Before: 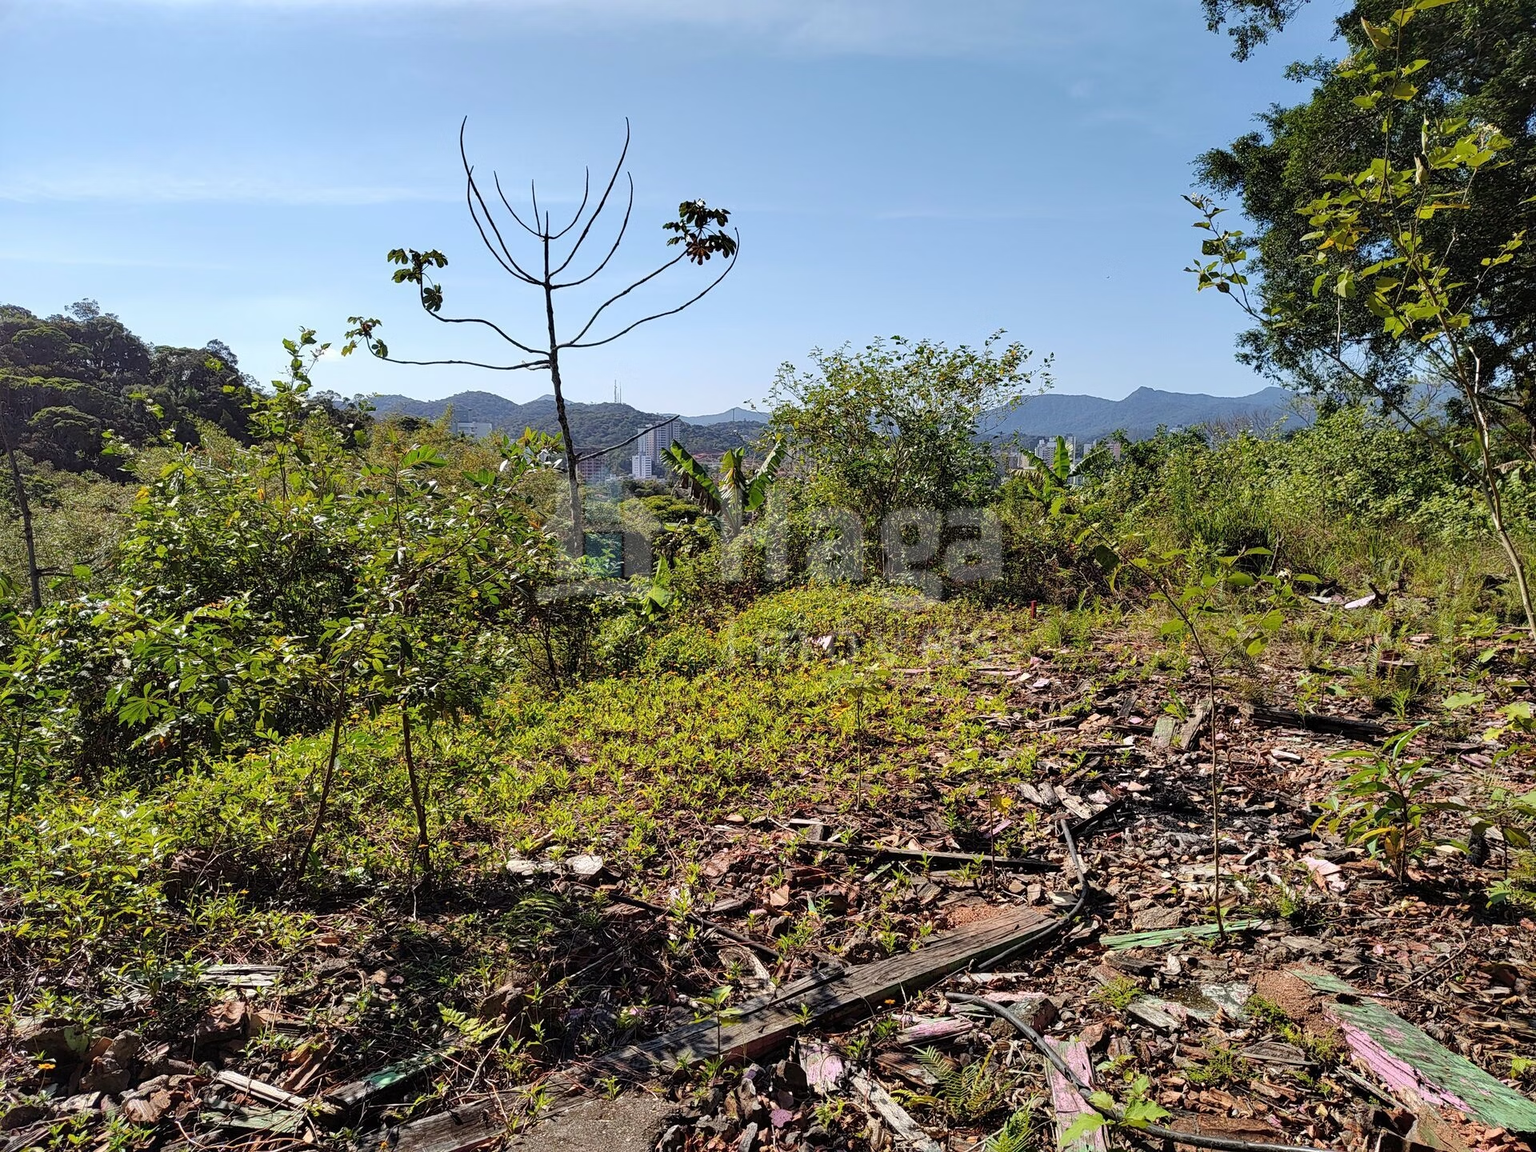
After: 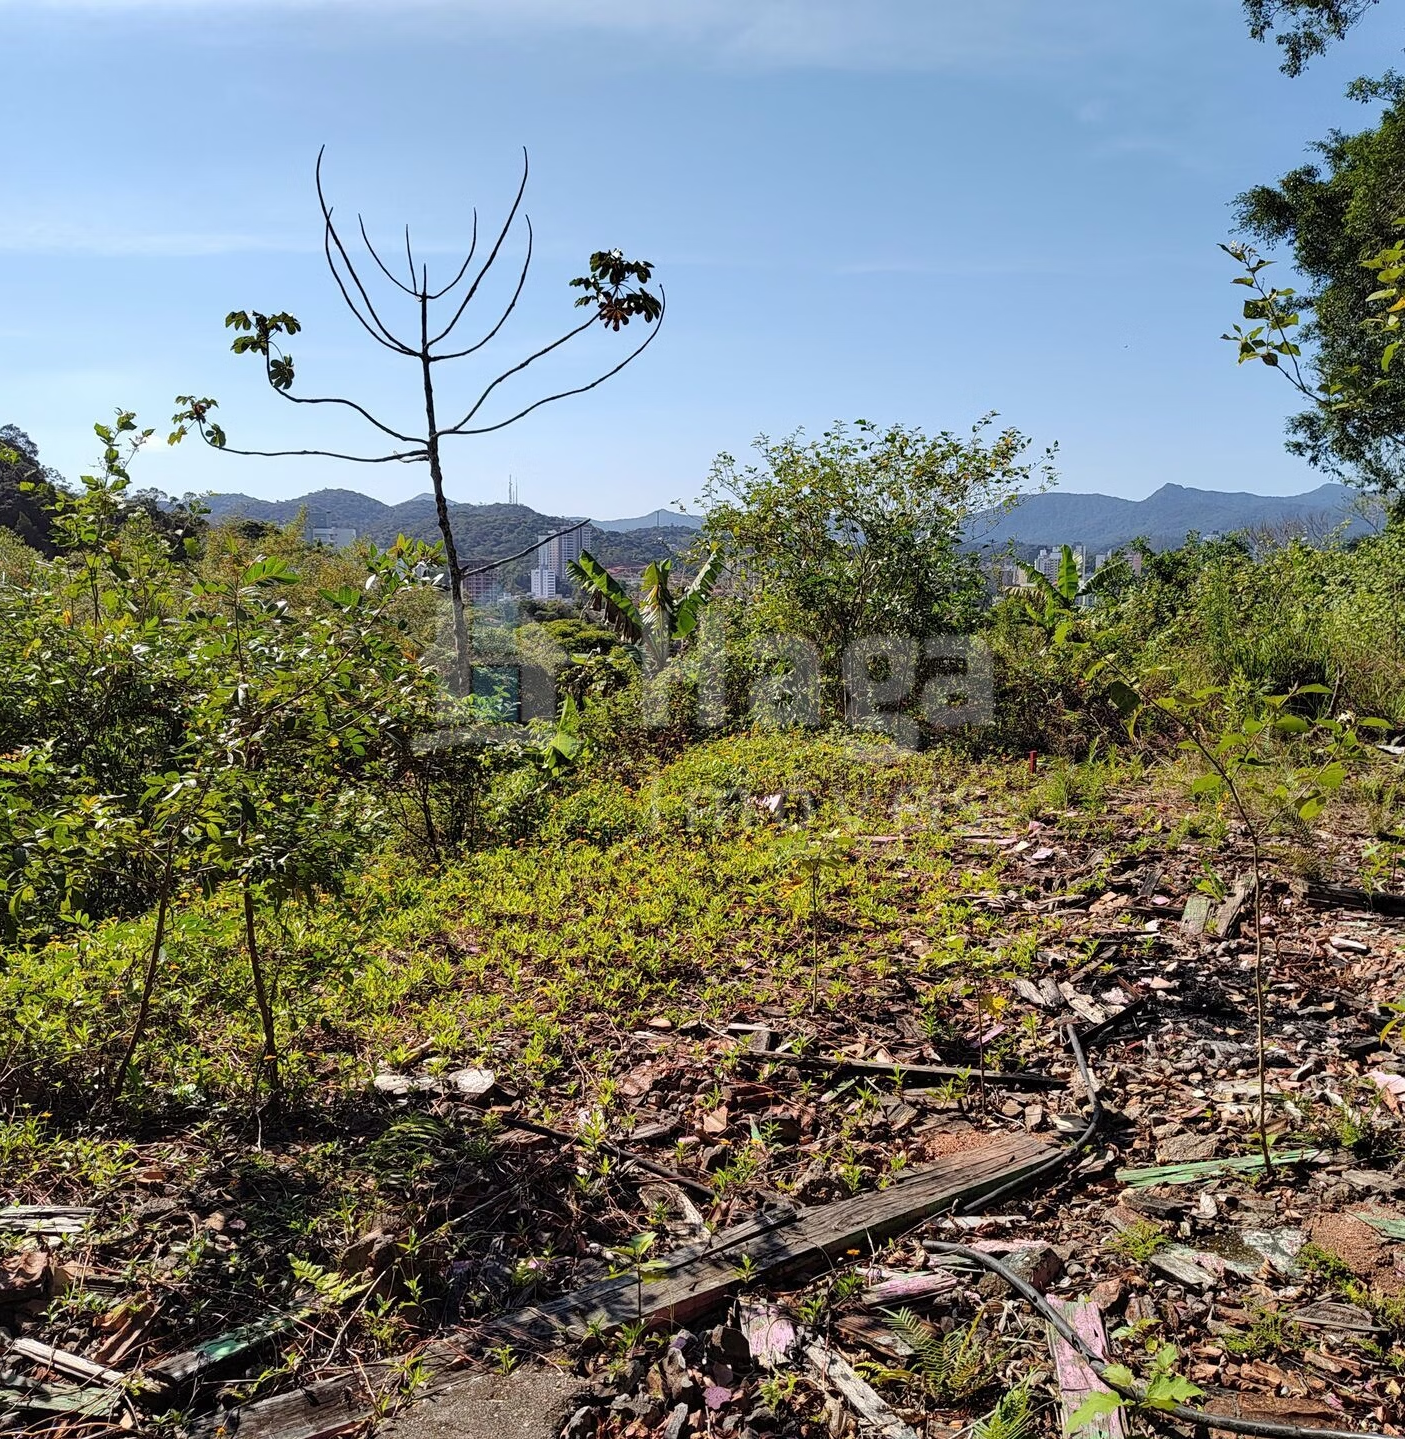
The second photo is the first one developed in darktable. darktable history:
crop: left 13.523%, top 0%, right 13.25%
